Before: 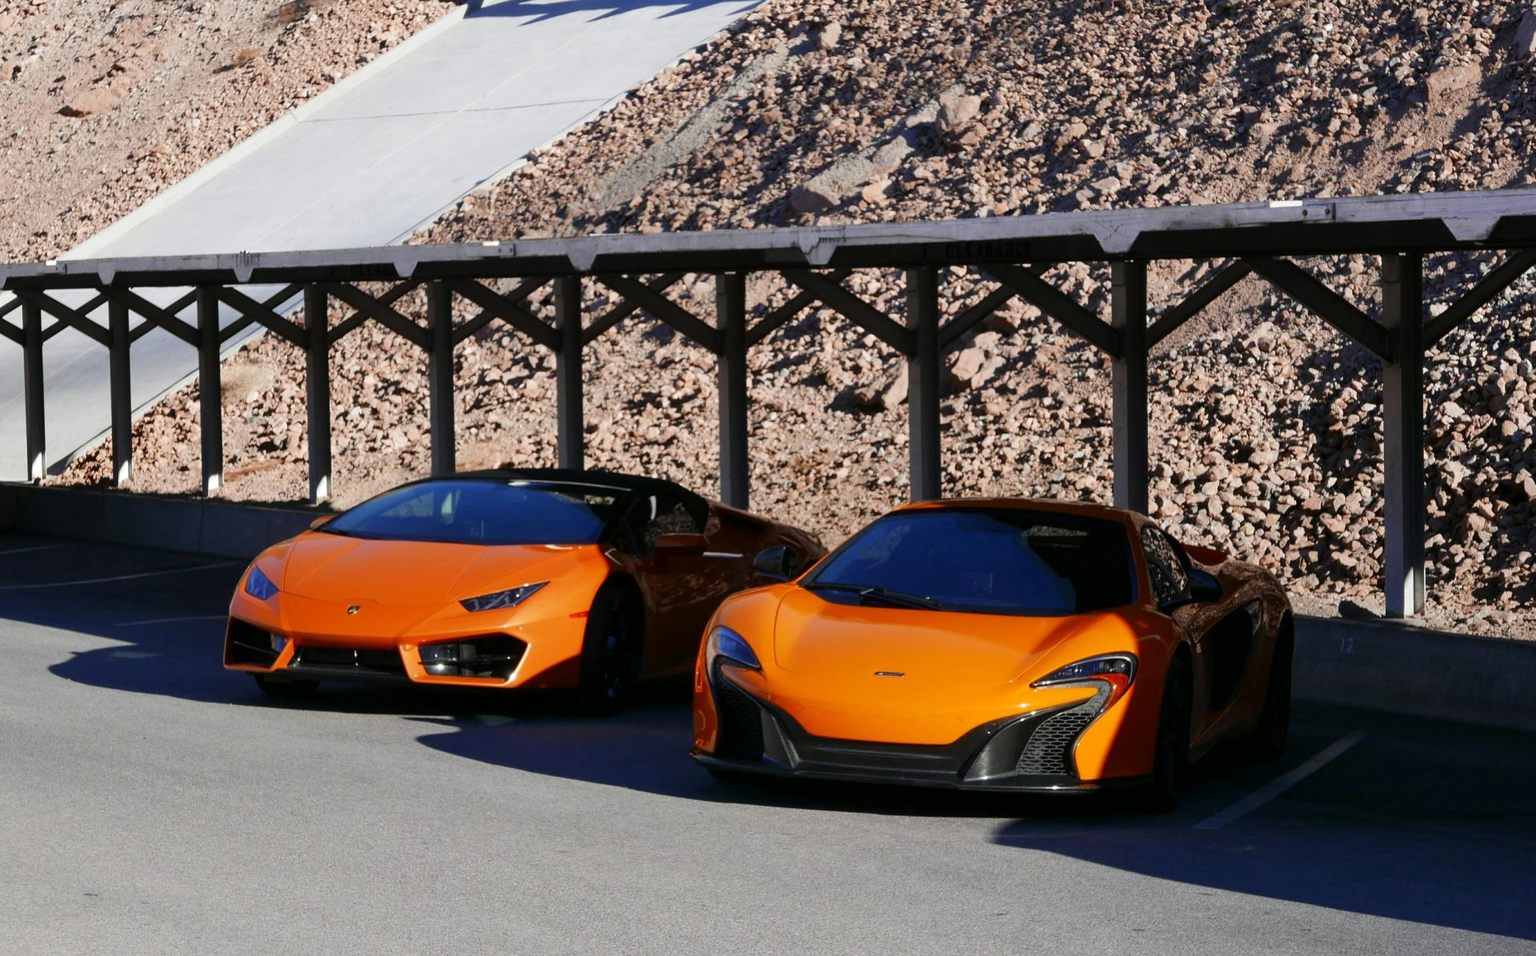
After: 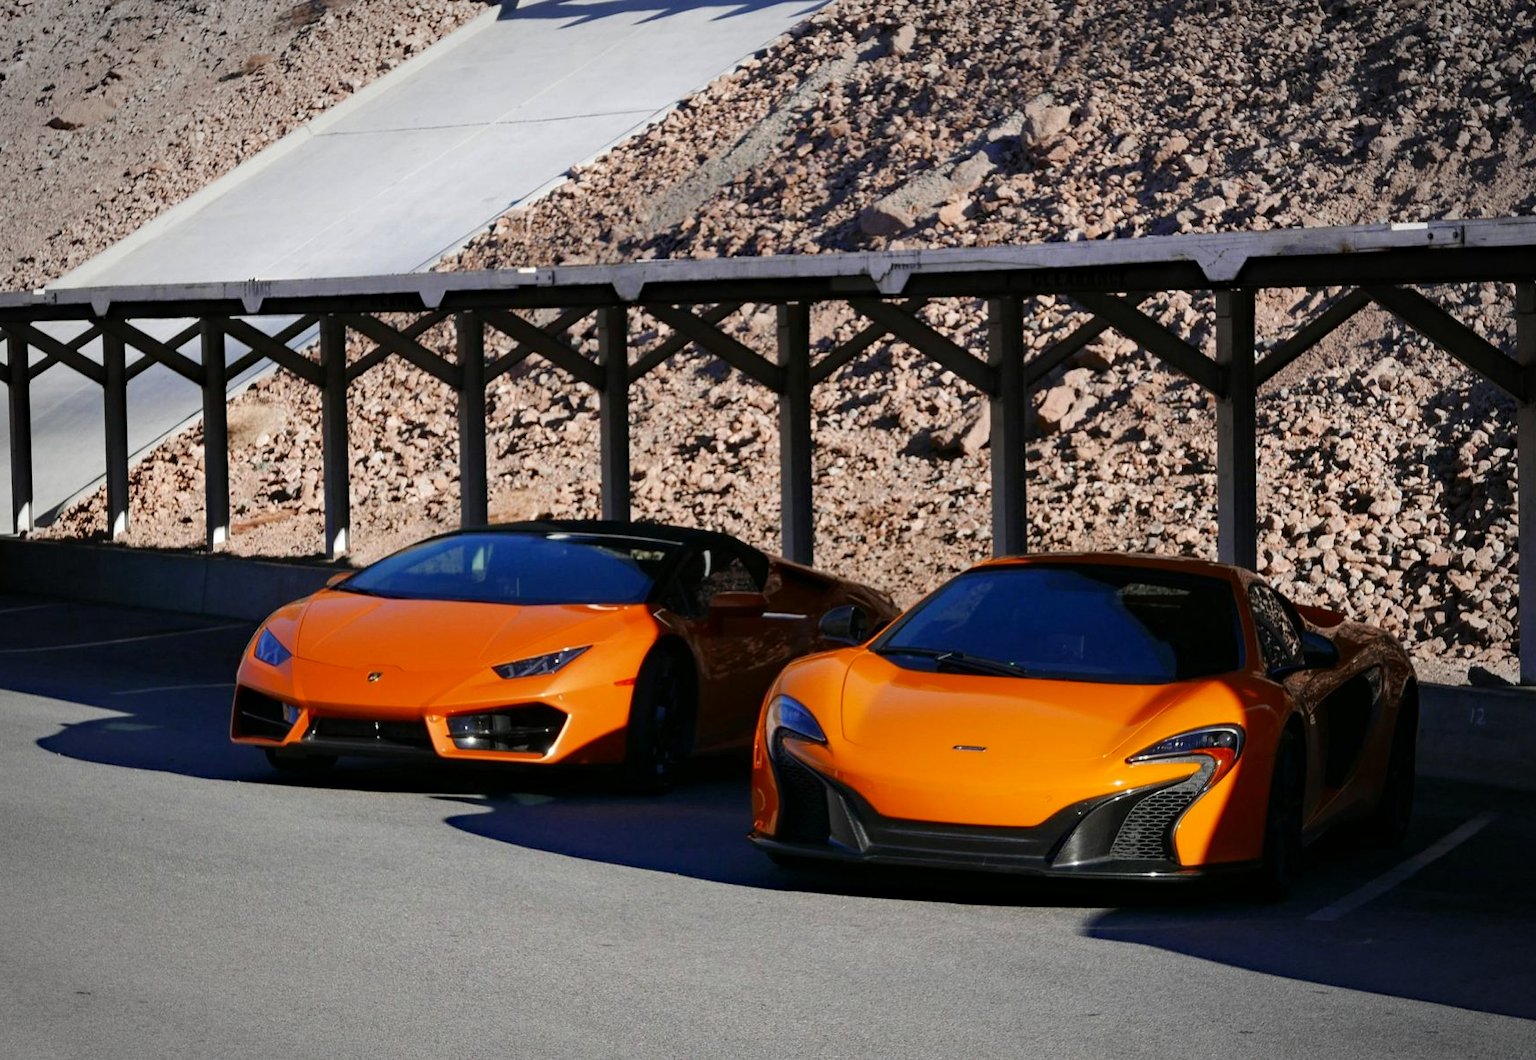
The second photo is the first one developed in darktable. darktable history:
vignetting: automatic ratio true
crop and rotate: left 1.088%, right 8.807%
haze removal: compatibility mode true, adaptive false
